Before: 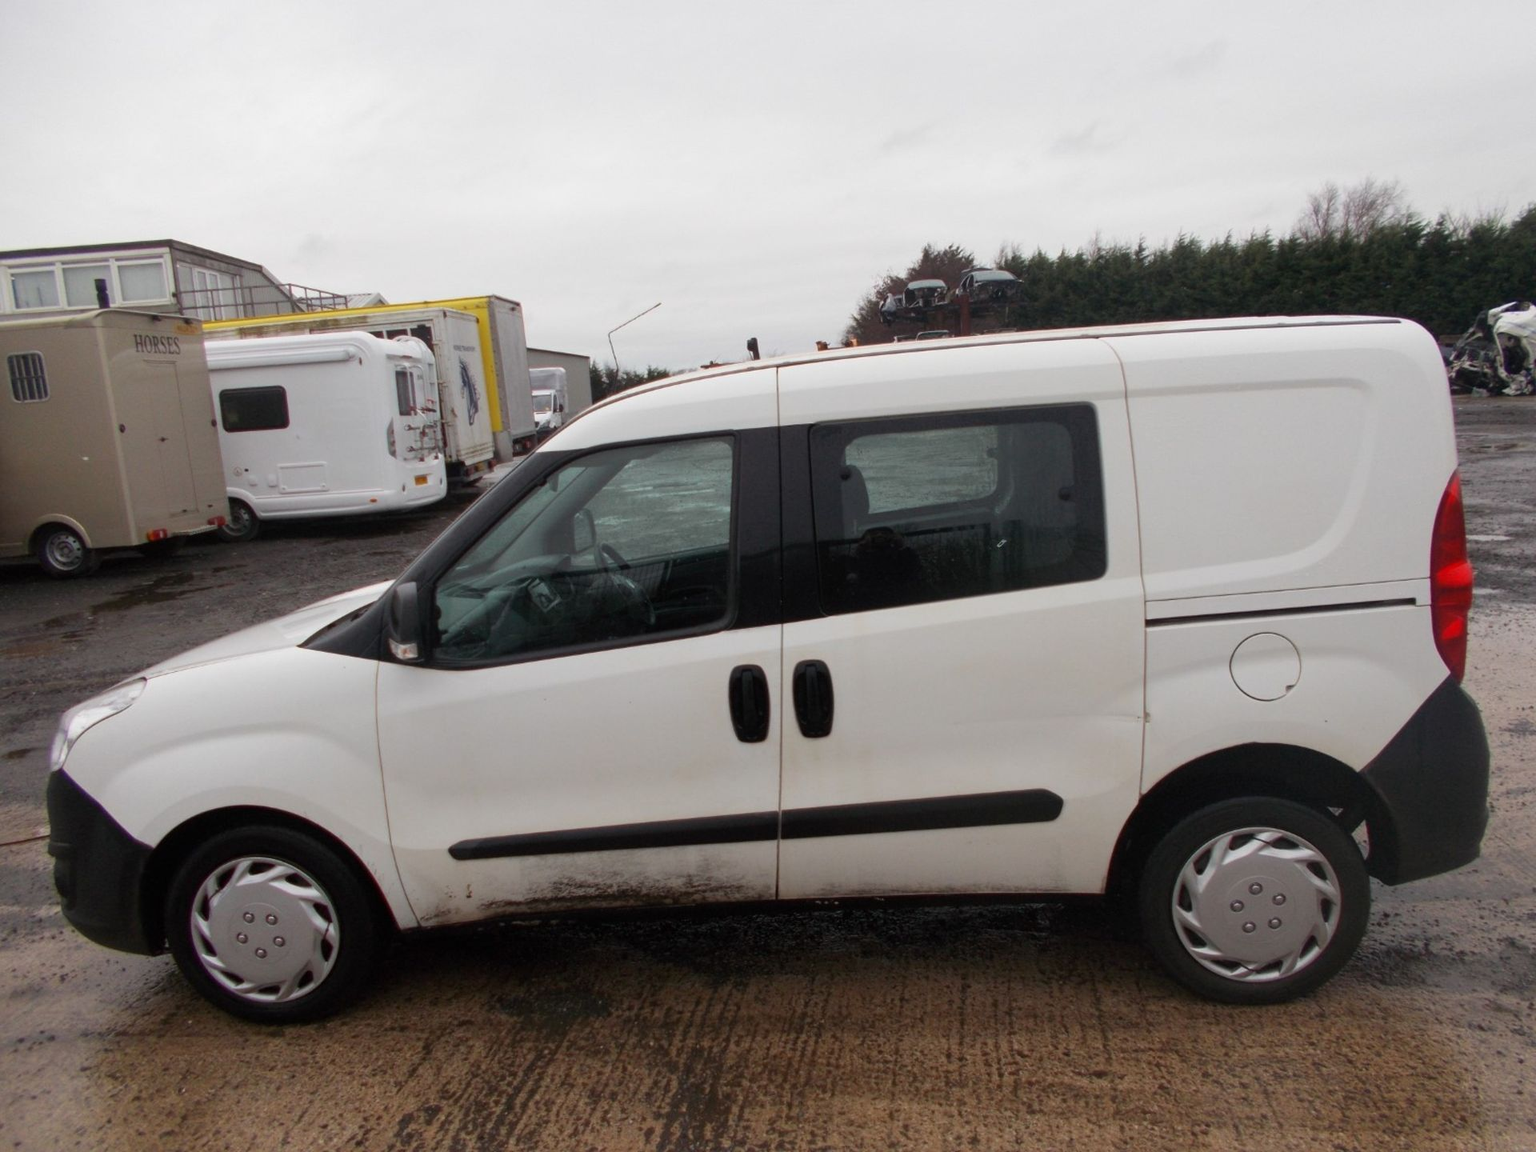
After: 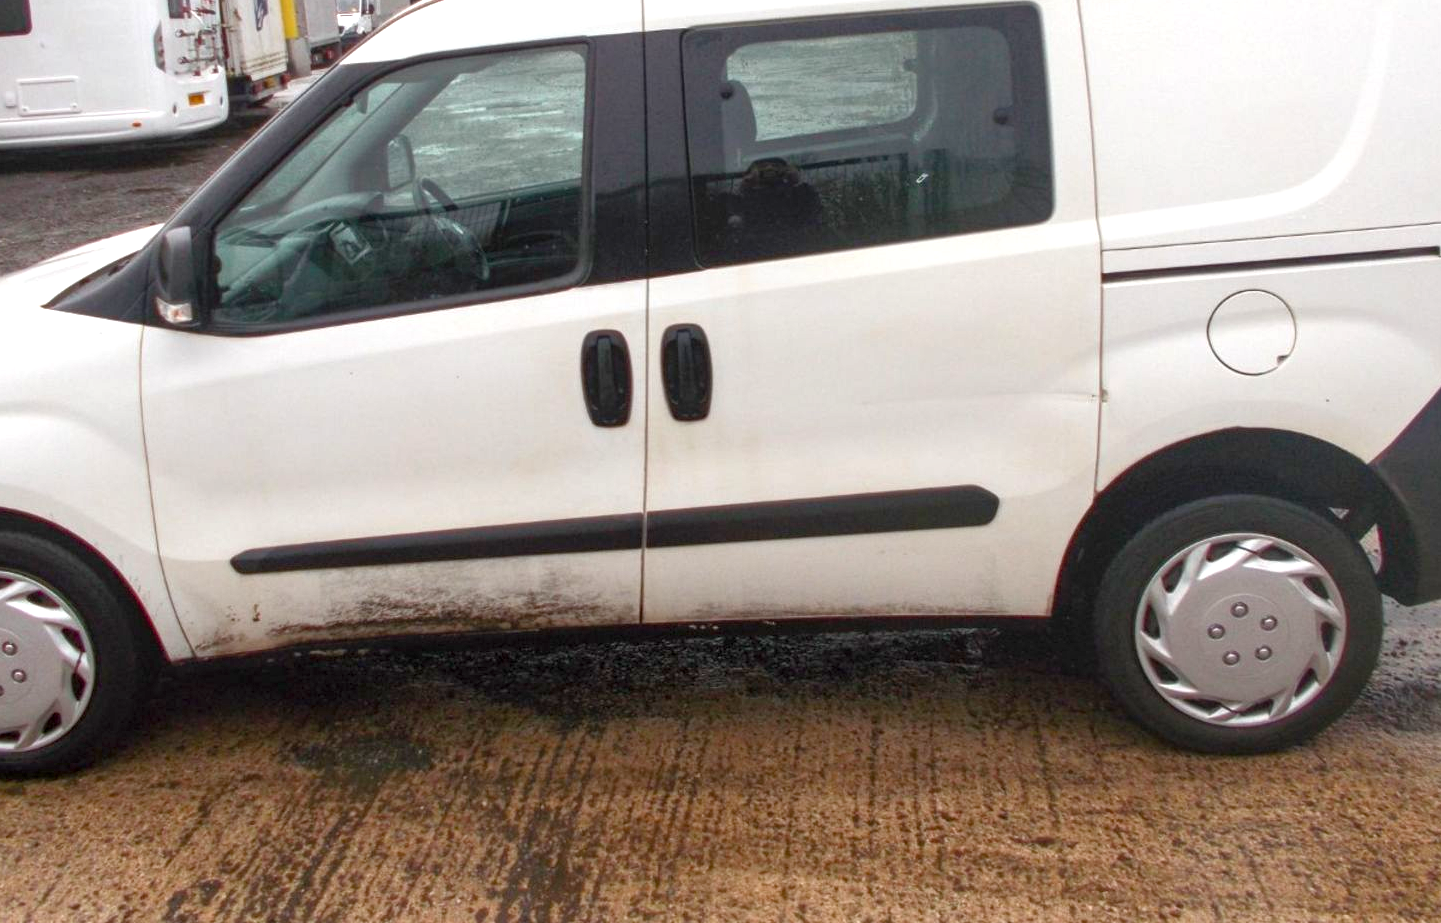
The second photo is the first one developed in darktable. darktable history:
crop and rotate: left 17.213%, top 34.85%, right 7.72%, bottom 0.996%
exposure: black level correction 0, exposure 1 EV, compensate highlight preservation false
shadows and highlights: shadows 42.74, highlights 8.18
local contrast: on, module defaults
color balance rgb: perceptual saturation grading › global saturation 20%, perceptual saturation grading › highlights -24.882%, perceptual saturation grading › shadows 25.616%
